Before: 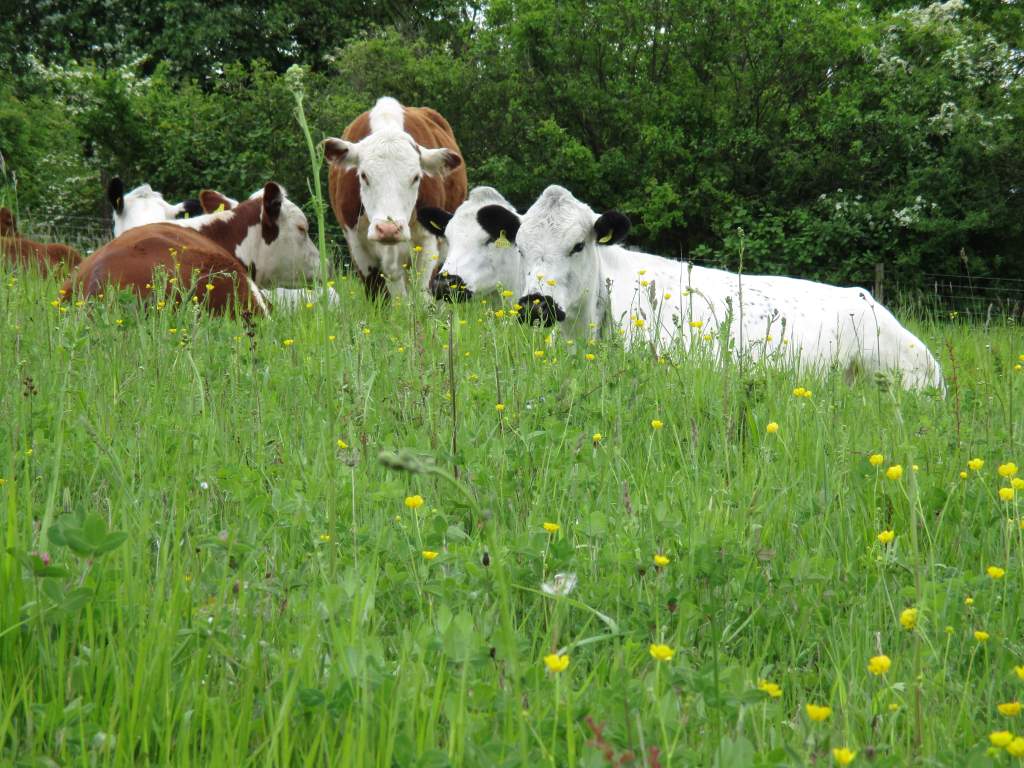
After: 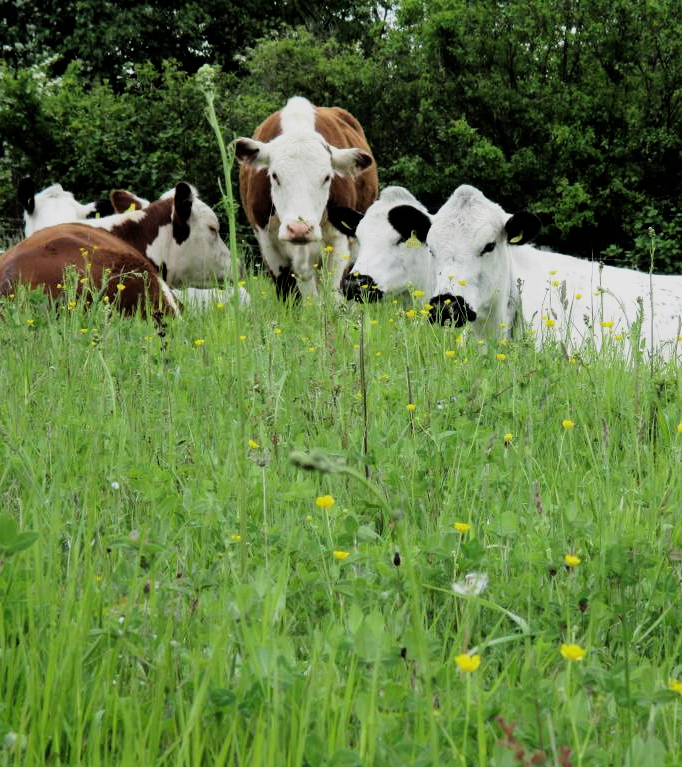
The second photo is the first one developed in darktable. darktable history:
filmic rgb: black relative exposure -5 EV, hardness 2.88, contrast 1.3, highlights saturation mix -30%
crop and rotate: left 8.786%, right 24.548%
